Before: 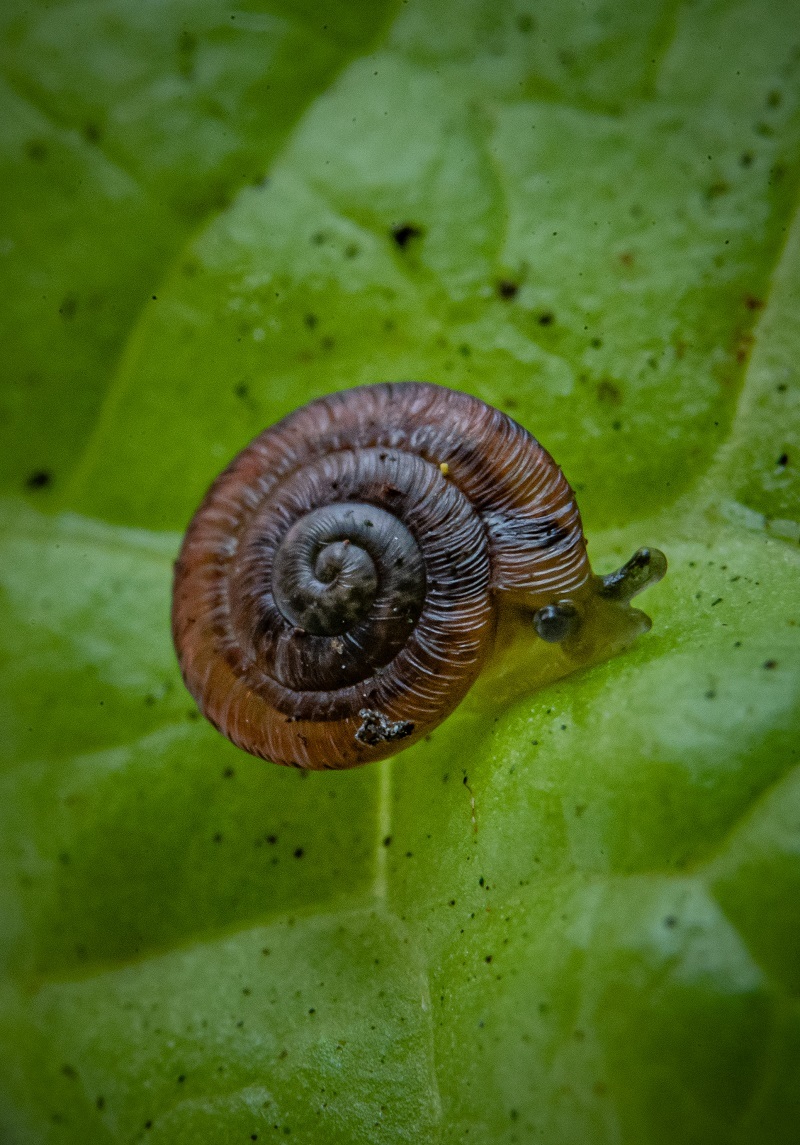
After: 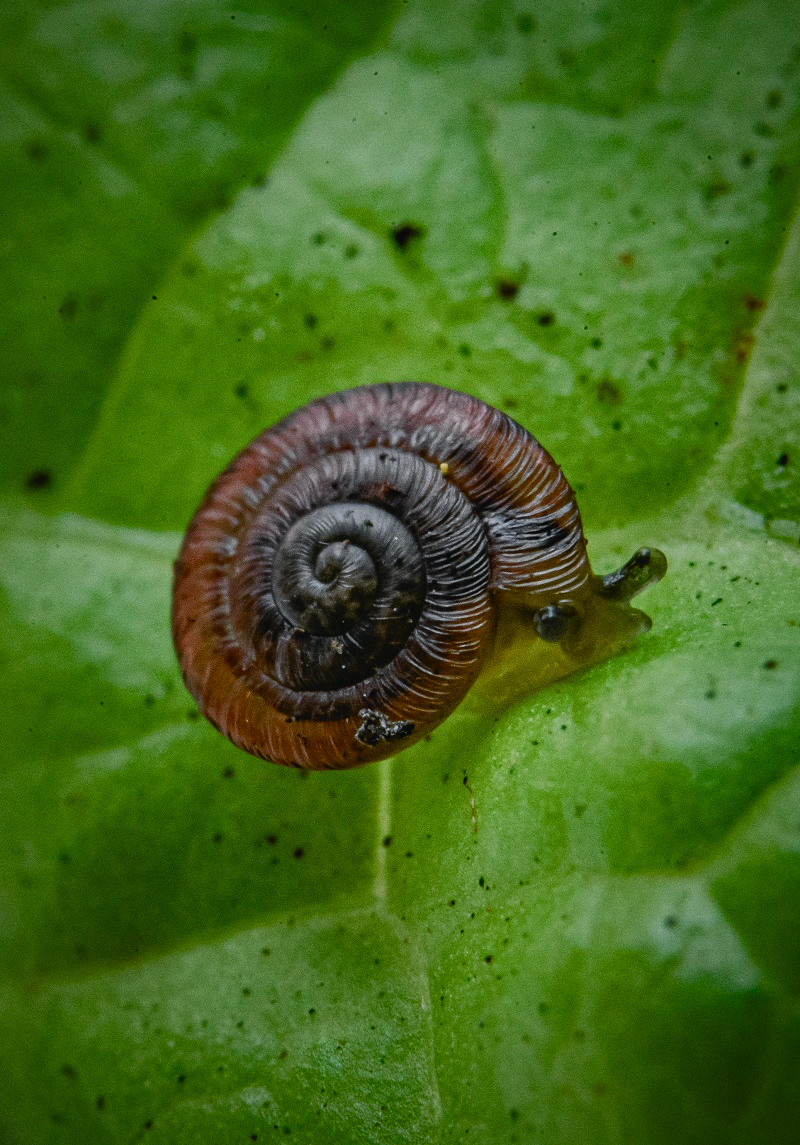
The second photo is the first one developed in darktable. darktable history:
grain: coarseness 0.09 ISO, strength 16.61%
color balance rgb: shadows lift › luminance -10%, shadows lift › chroma 1%, shadows lift › hue 113°, power › luminance -15%, highlights gain › chroma 0.2%, highlights gain › hue 333°, global offset › luminance 0.5%, perceptual saturation grading › global saturation 20%, perceptual saturation grading › highlights -50%, perceptual saturation grading › shadows 25%, contrast -10%
exposure: exposure 0.15 EV, compensate highlight preservation false
tone curve: curves: ch0 [(0, 0.009) (0.037, 0.035) (0.131, 0.126) (0.275, 0.28) (0.476, 0.514) (0.617, 0.667) (0.704, 0.759) (0.813, 0.863) (0.911, 0.931) (0.997, 1)]; ch1 [(0, 0) (0.318, 0.271) (0.444, 0.438) (0.493, 0.496) (0.508, 0.5) (0.534, 0.535) (0.57, 0.582) (0.65, 0.664) (0.746, 0.764) (1, 1)]; ch2 [(0, 0) (0.246, 0.24) (0.36, 0.381) (0.415, 0.434) (0.476, 0.492) (0.502, 0.499) (0.522, 0.518) (0.533, 0.534) (0.586, 0.598) (0.634, 0.643) (0.706, 0.717) (0.853, 0.83) (1, 0.951)], color space Lab, independent channels, preserve colors none
